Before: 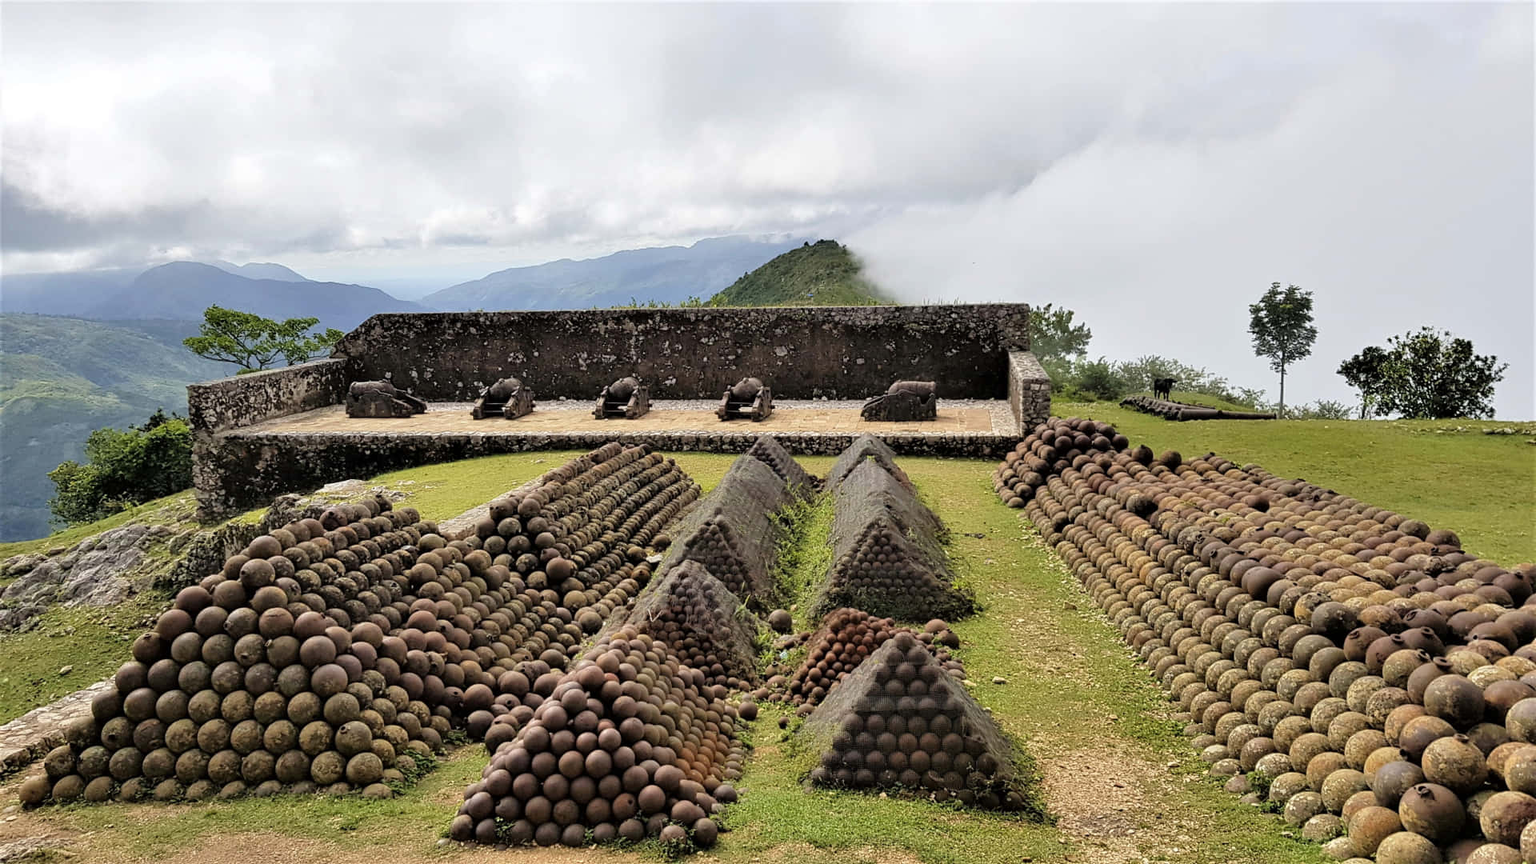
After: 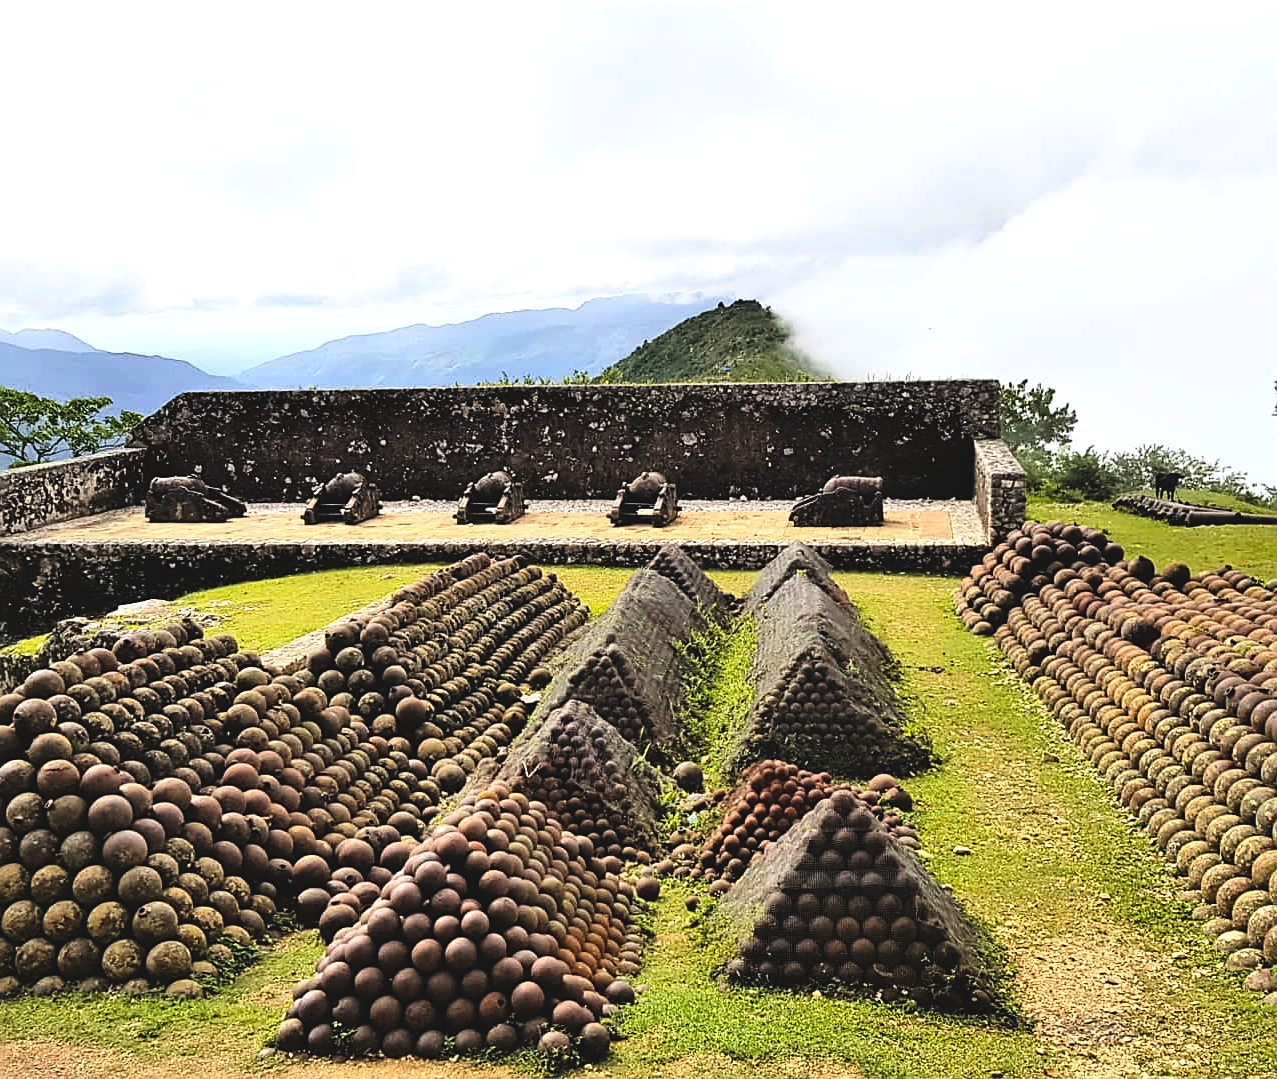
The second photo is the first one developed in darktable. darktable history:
color balance rgb: perceptual saturation grading › global saturation 25.165%, perceptual brilliance grading › global brilliance 10.649%
tone curve: curves: ch0 [(0, 0) (0.037, 0.025) (0.131, 0.093) (0.275, 0.256) (0.497, 0.51) (0.617, 0.643) (0.704, 0.732) (0.813, 0.832) (0.911, 0.925) (0.997, 0.995)]; ch1 [(0, 0) (0.301, 0.3) (0.444, 0.45) (0.493, 0.495) (0.507, 0.503) (0.534, 0.533) (0.582, 0.58) (0.658, 0.693) (0.746, 0.77) (1, 1)]; ch2 [(0, 0) (0.246, 0.233) (0.36, 0.352) (0.415, 0.418) (0.476, 0.492) (0.502, 0.504) (0.525, 0.518) (0.539, 0.544) (0.586, 0.602) (0.634, 0.651) (0.706, 0.727) (0.853, 0.852) (1, 0.951)], color space Lab, linked channels, preserve colors none
contrast brightness saturation: contrast 0.203, brightness -0.103, saturation 0.099
exposure: black level correction -0.031, compensate exposure bias true, compensate highlight preservation false
crop and rotate: left 14.948%, right 18.525%
tone equalizer: mask exposure compensation -0.487 EV
sharpen: on, module defaults
